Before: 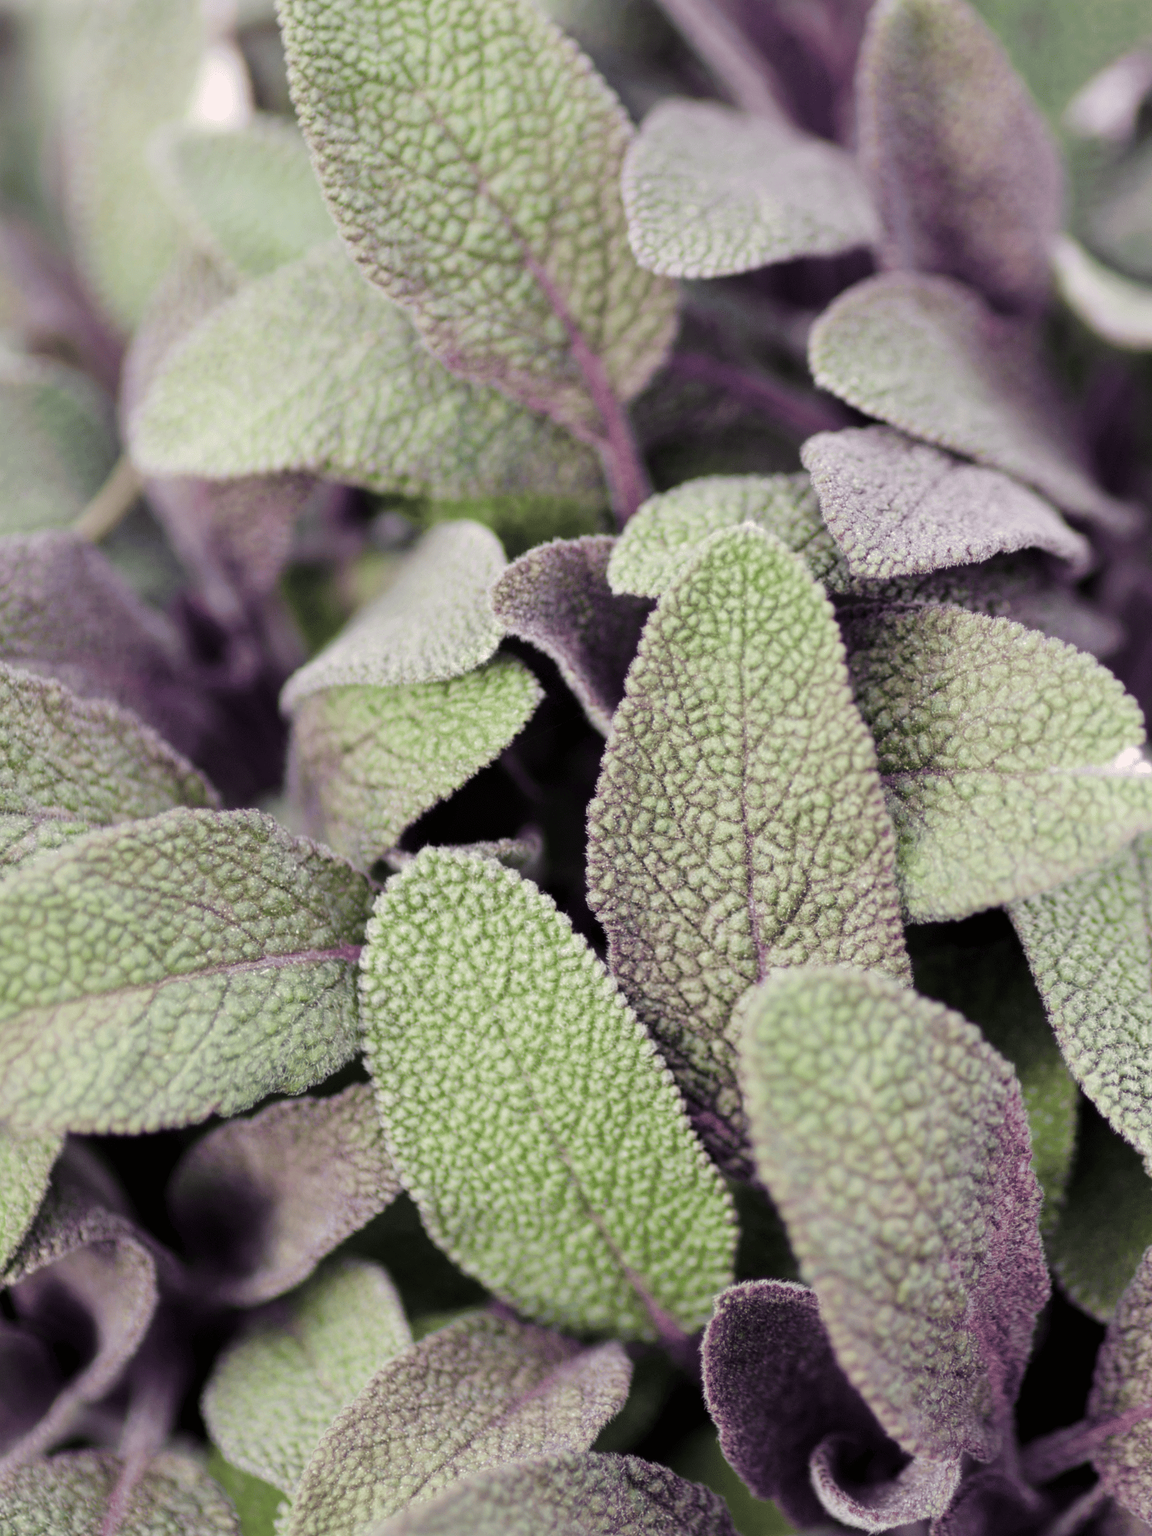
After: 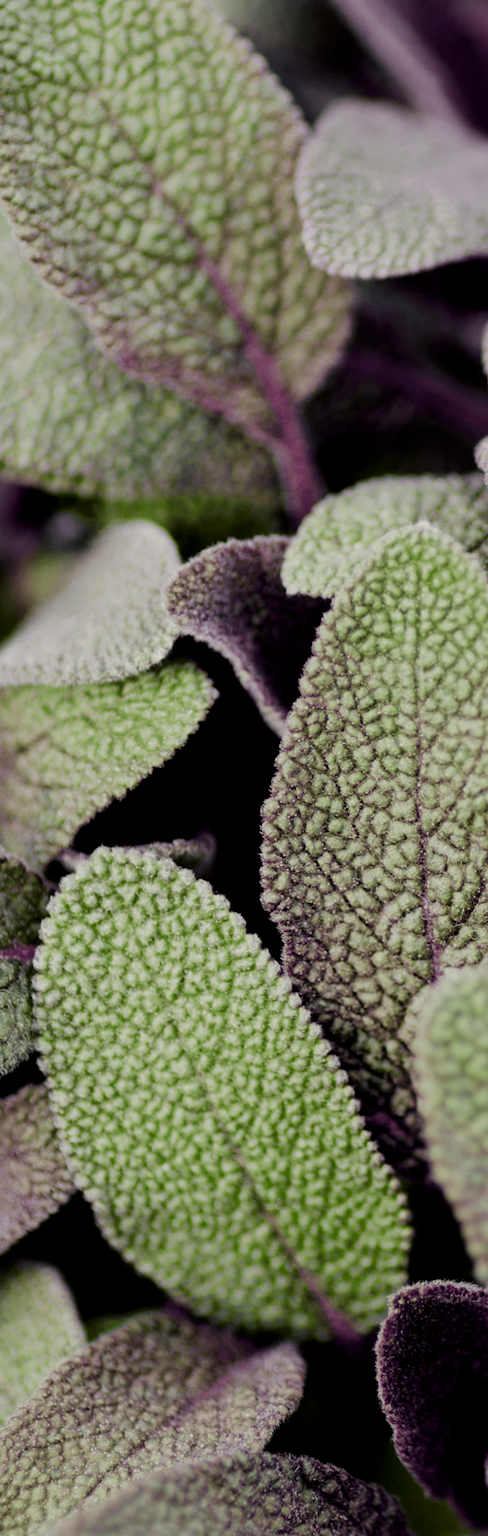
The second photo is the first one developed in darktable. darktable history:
crop: left 28.345%, right 29.279%
filmic rgb: black relative exposure -5.15 EV, white relative exposure 3.55 EV, hardness 3.17, contrast 1.298, highlights saturation mix -49.53%
contrast brightness saturation: brightness -0.248, saturation 0.196
